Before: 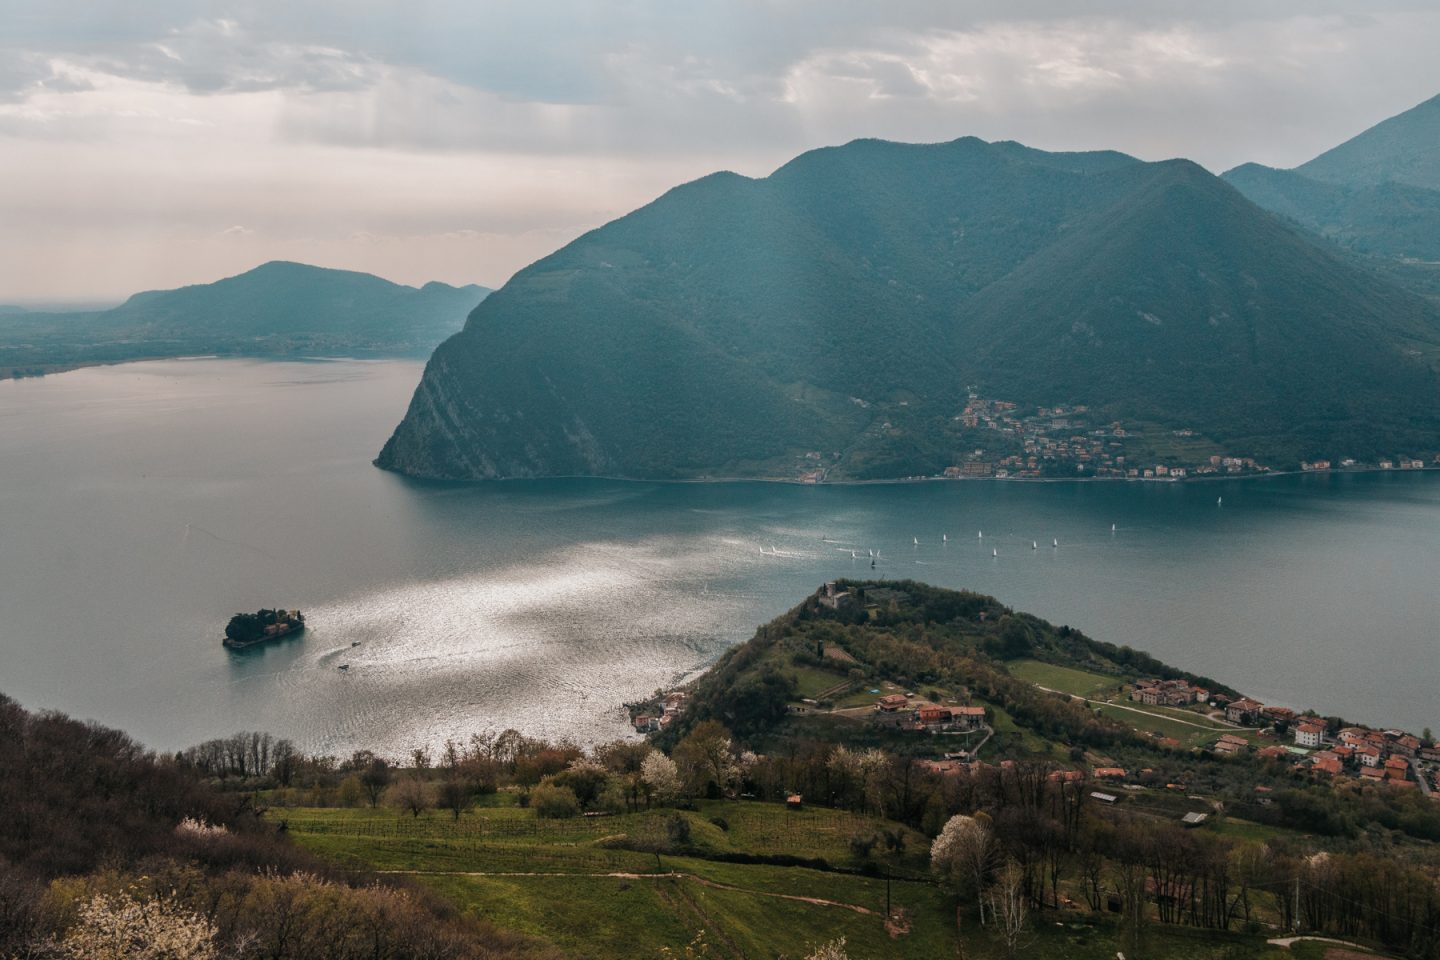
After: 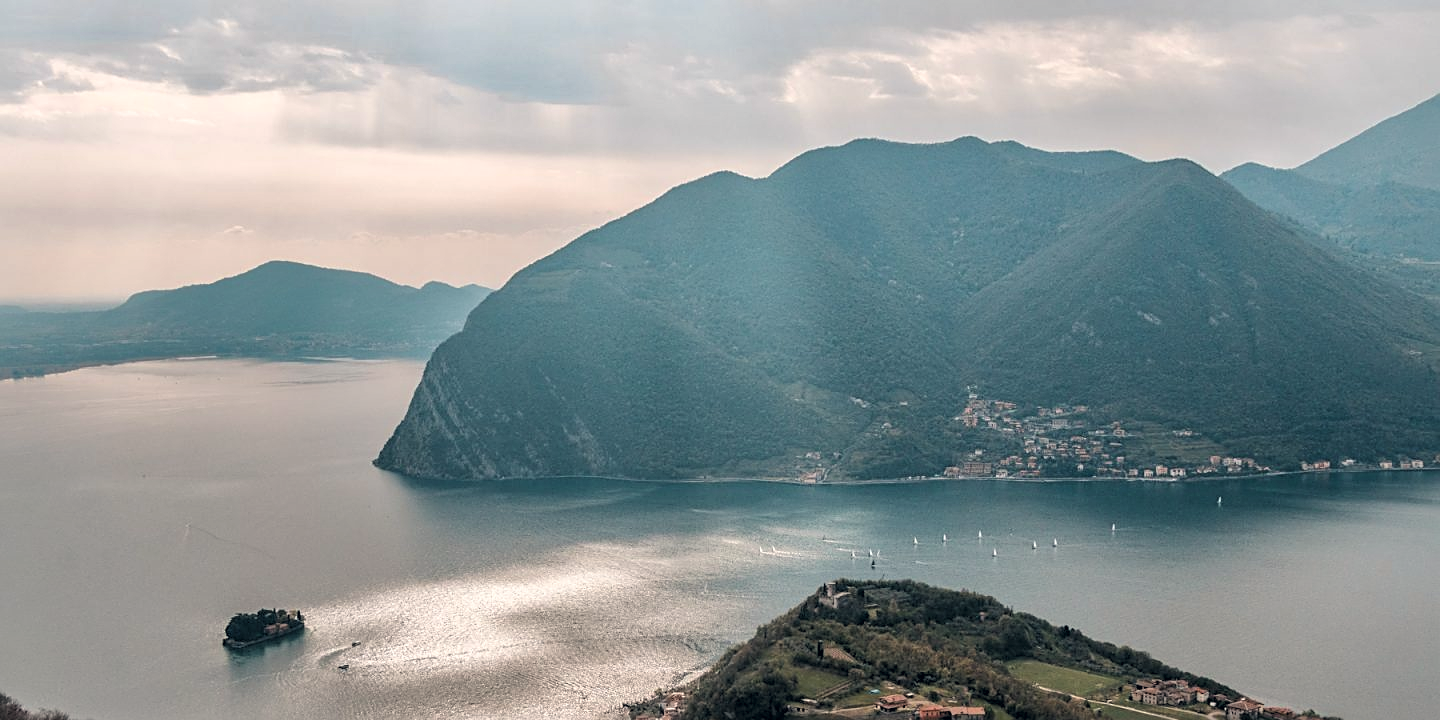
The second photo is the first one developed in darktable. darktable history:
shadows and highlights: shadows 39.93, highlights -59.71
crop: bottom 24.909%
tone curve: curves: ch0 [(0, 0) (0.004, 0.001) (0.133, 0.132) (0.325, 0.395) (0.455, 0.565) (0.832, 0.925) (1, 1)], color space Lab, linked channels, preserve colors none
color correction: highlights a* 2.88, highlights b* 5.01, shadows a* -1.58, shadows b* -4.87, saturation 0.798
sharpen: on, module defaults
levels: levels [0.031, 0.5, 0.969]
